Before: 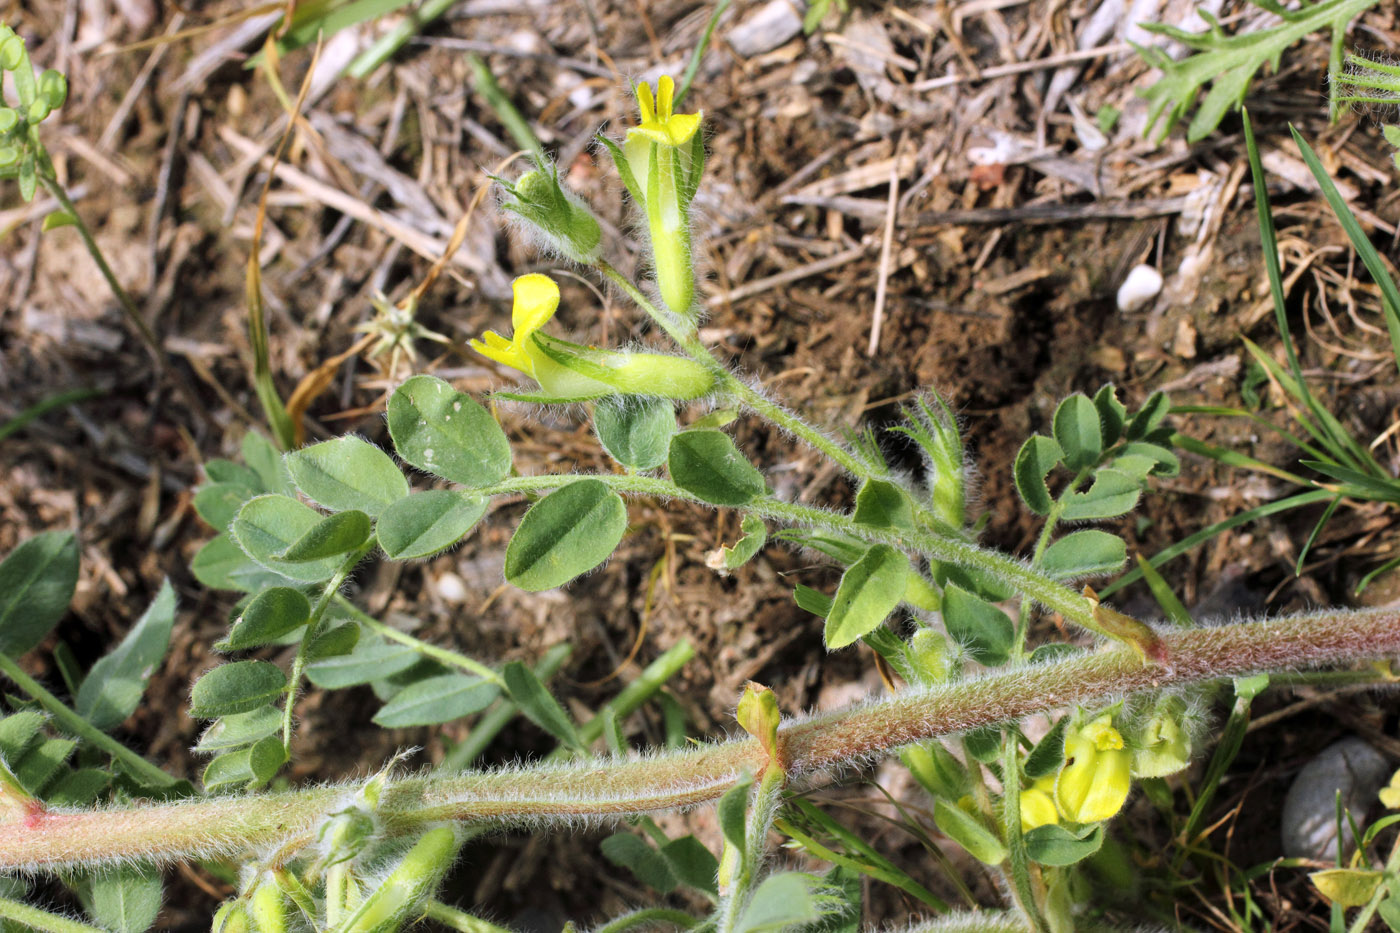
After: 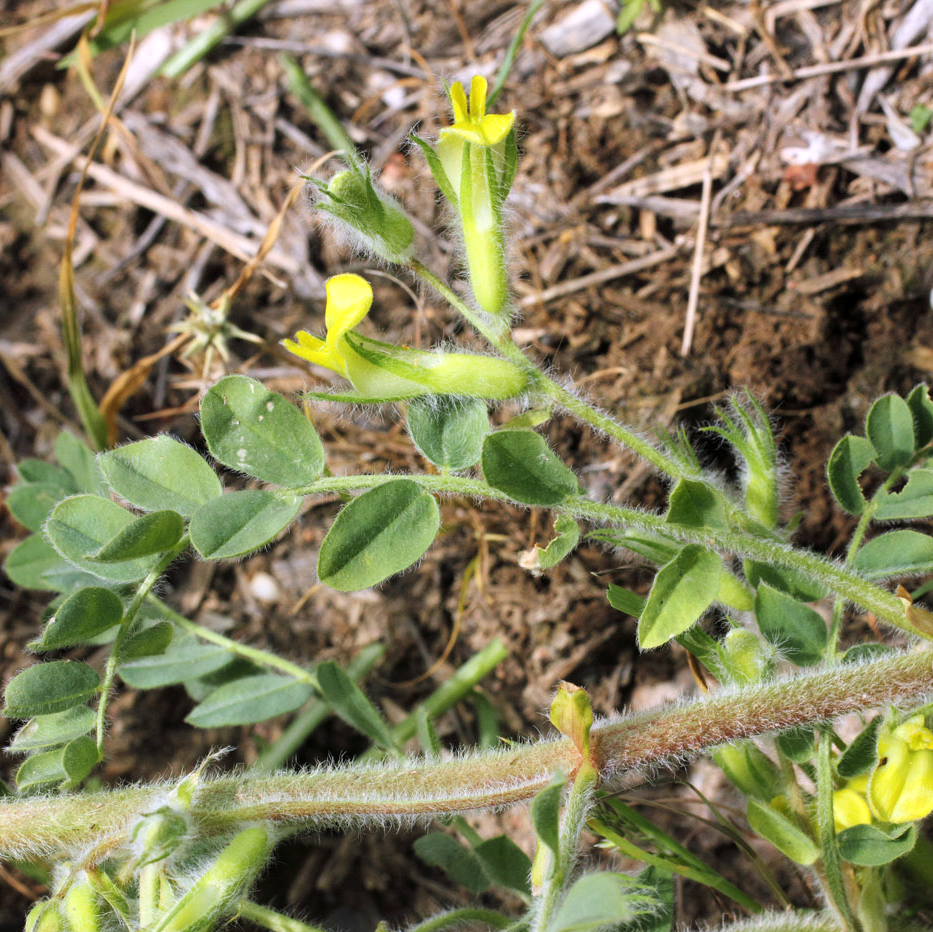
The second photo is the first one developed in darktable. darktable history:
tone equalizer: on, module defaults
crop and rotate: left 13.409%, right 19.924%
levels: mode automatic, black 0.023%, white 99.97%, levels [0.062, 0.494, 0.925]
